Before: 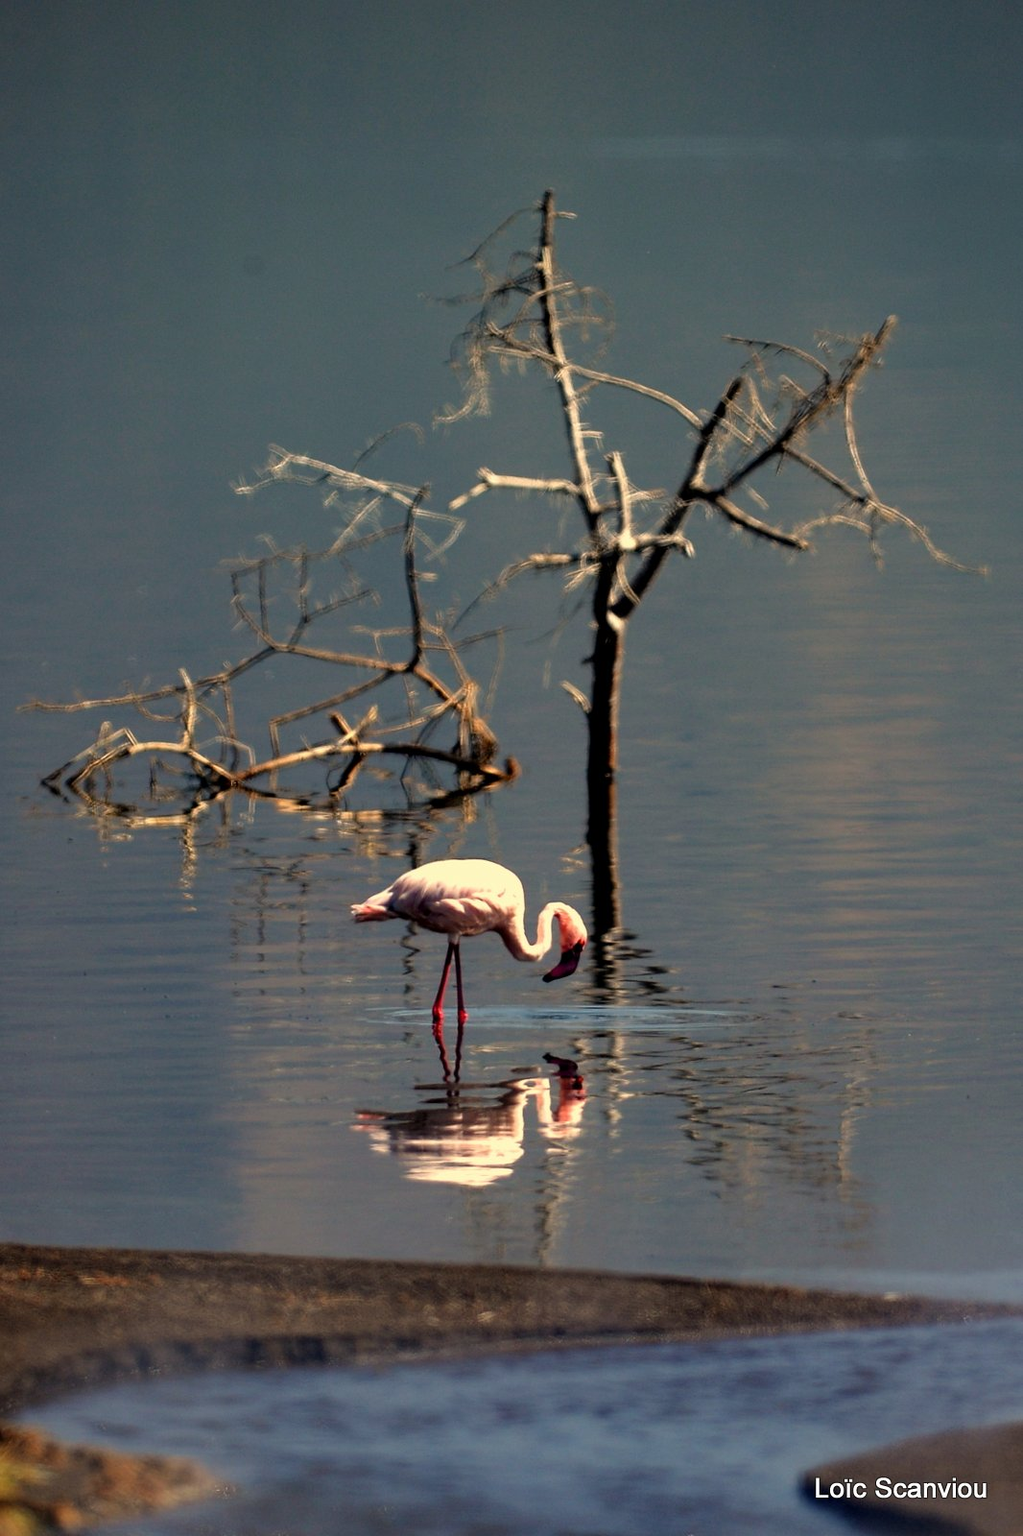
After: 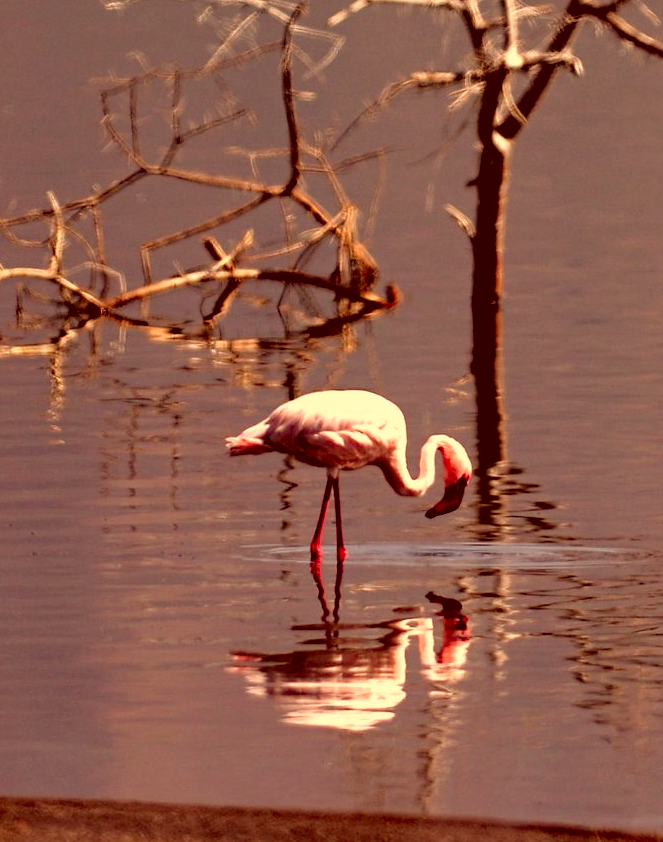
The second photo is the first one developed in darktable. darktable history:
color correction: highlights a* 9.46, highlights b* 8.78, shadows a* 39.76, shadows b* 39.57, saturation 0.784
exposure: exposure 0.128 EV, compensate highlight preservation false
haze removal: compatibility mode true, adaptive false
crop: left 13.175%, top 31.579%, right 24.586%, bottom 15.764%
contrast brightness saturation: brightness 0.092, saturation 0.193
